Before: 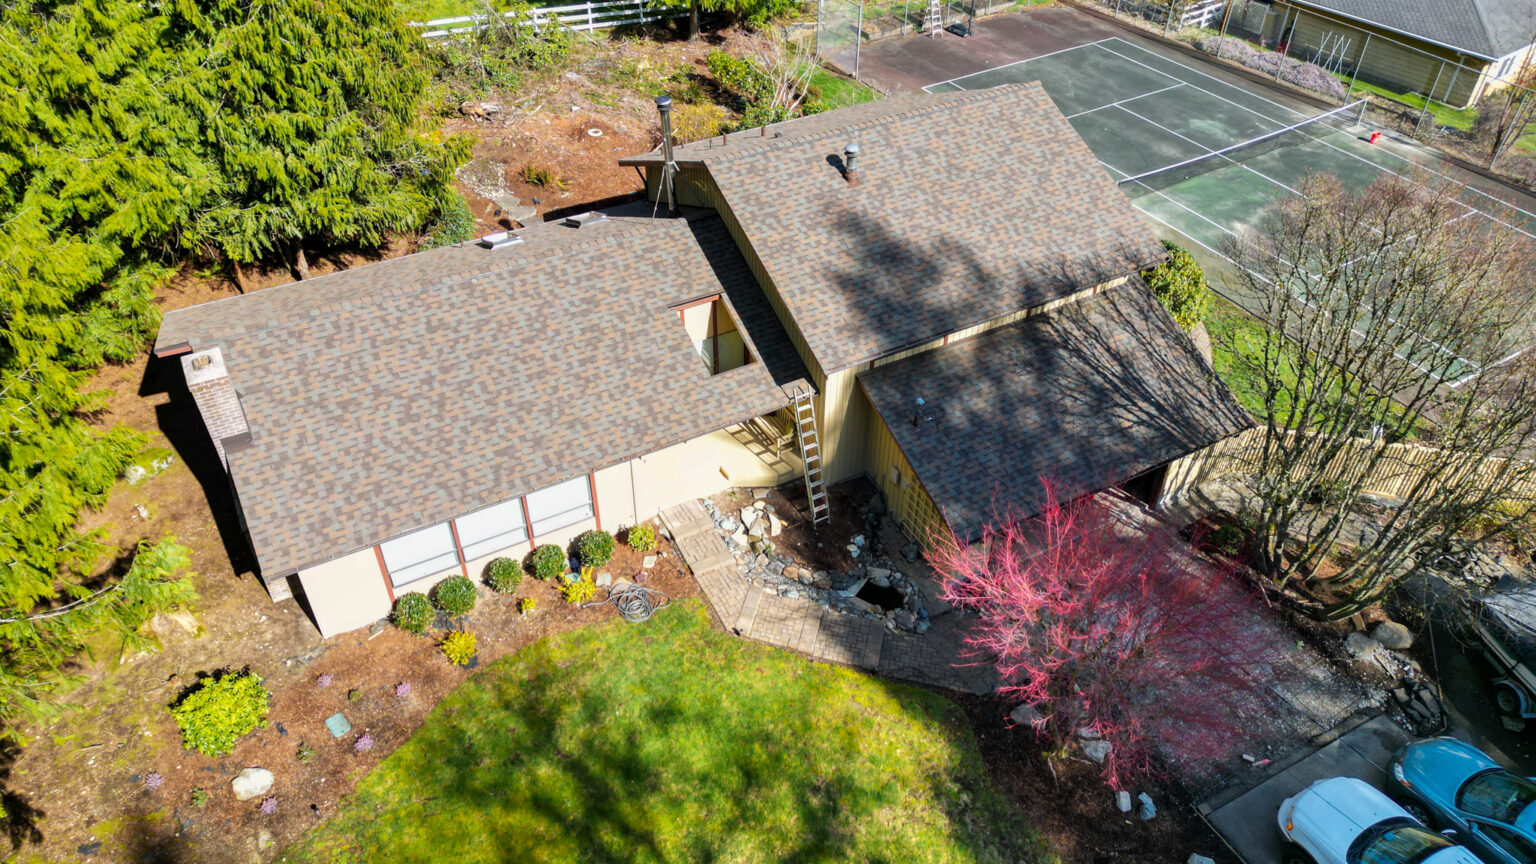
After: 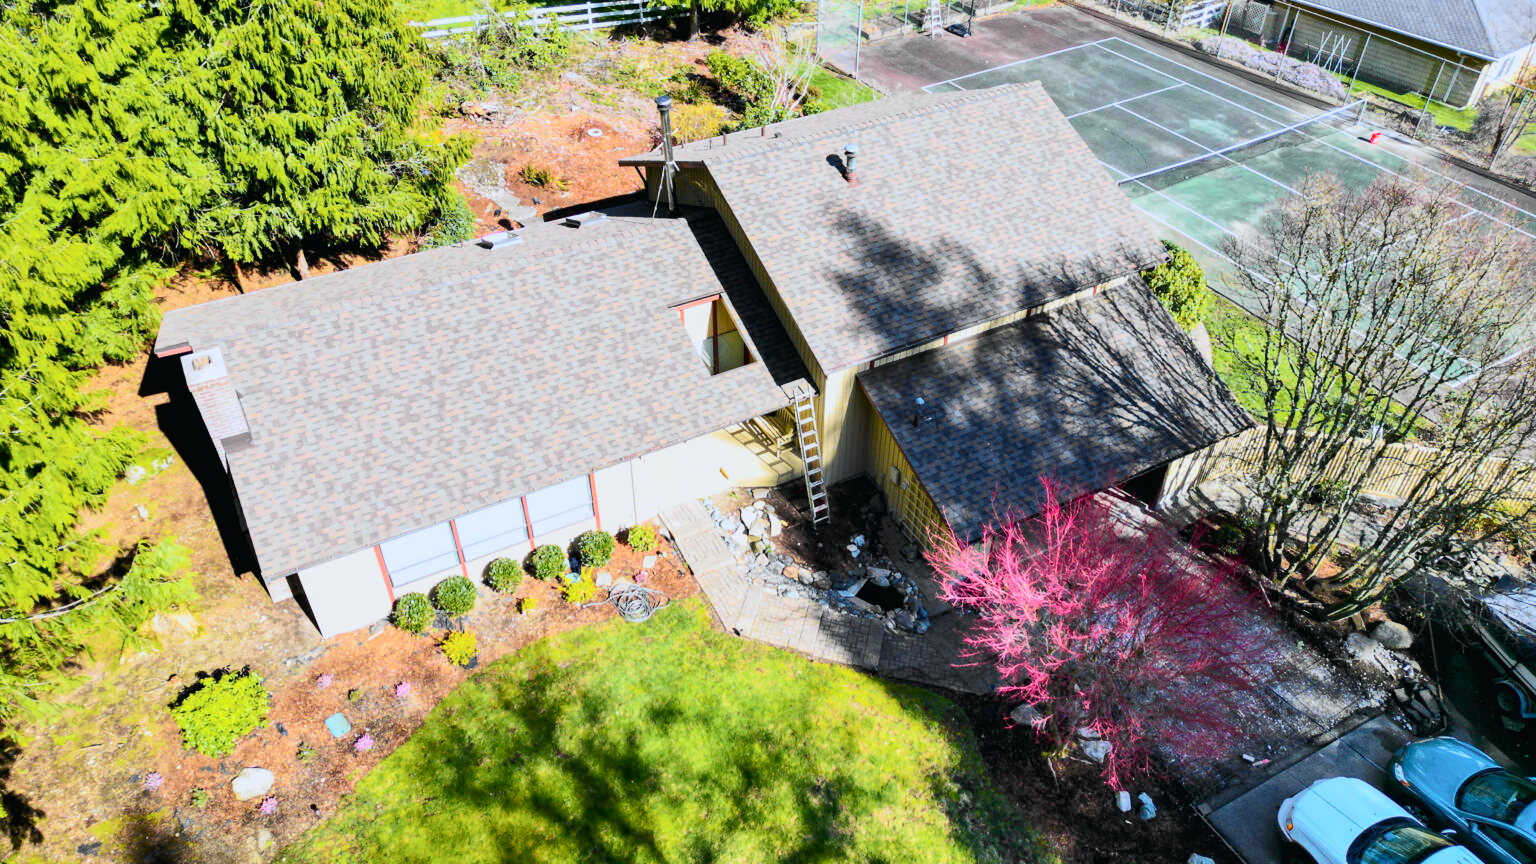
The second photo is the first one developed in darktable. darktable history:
tone curve: curves: ch0 [(0, 0.015) (0.037, 0.022) (0.131, 0.116) (0.316, 0.345) (0.49, 0.615) (0.677, 0.82) (0.813, 0.891) (1, 0.955)]; ch1 [(0, 0) (0.366, 0.367) (0.475, 0.462) (0.494, 0.496) (0.504, 0.497) (0.554, 0.571) (0.618, 0.668) (1, 1)]; ch2 [(0, 0) (0.333, 0.346) (0.375, 0.375) (0.435, 0.424) (0.476, 0.492) (0.502, 0.499) (0.525, 0.522) (0.558, 0.575) (0.614, 0.656) (1, 1)], color space Lab, independent channels, preserve colors none
color calibration: illuminant as shot in camera, x 0.358, y 0.373, temperature 4628.91 K
white balance: red 0.976, blue 1.04
